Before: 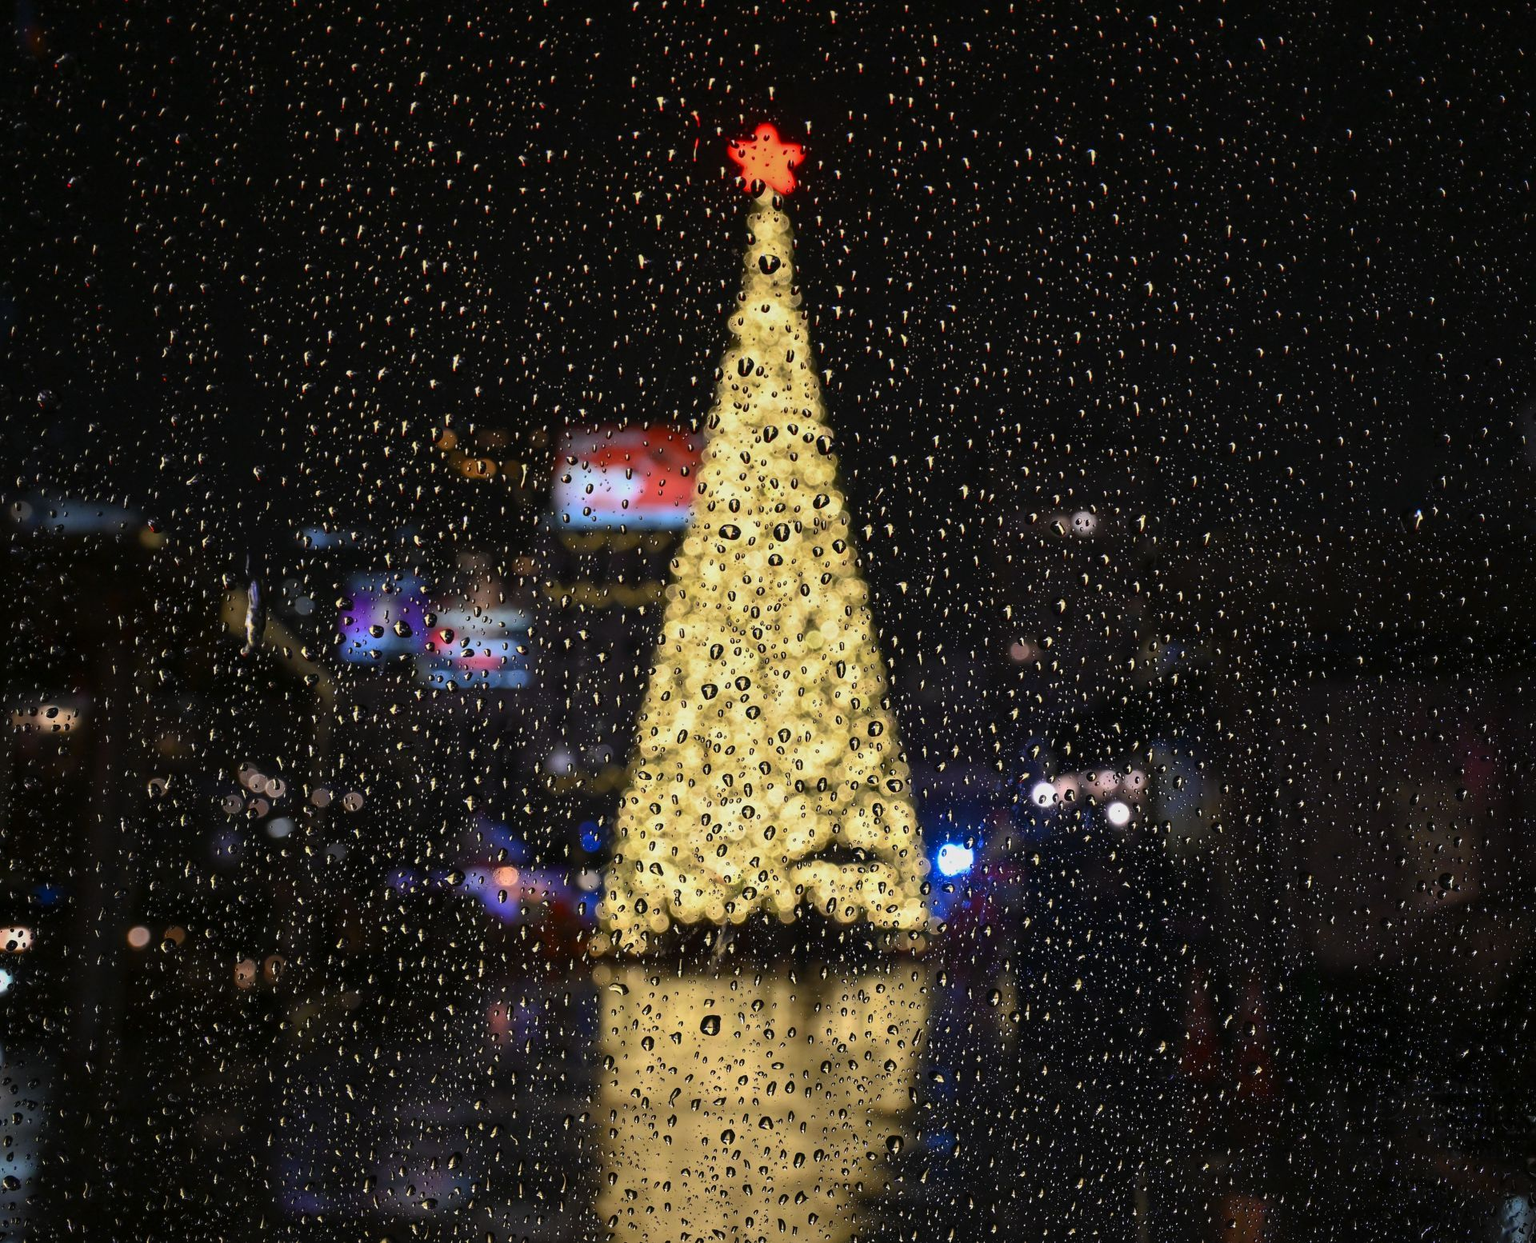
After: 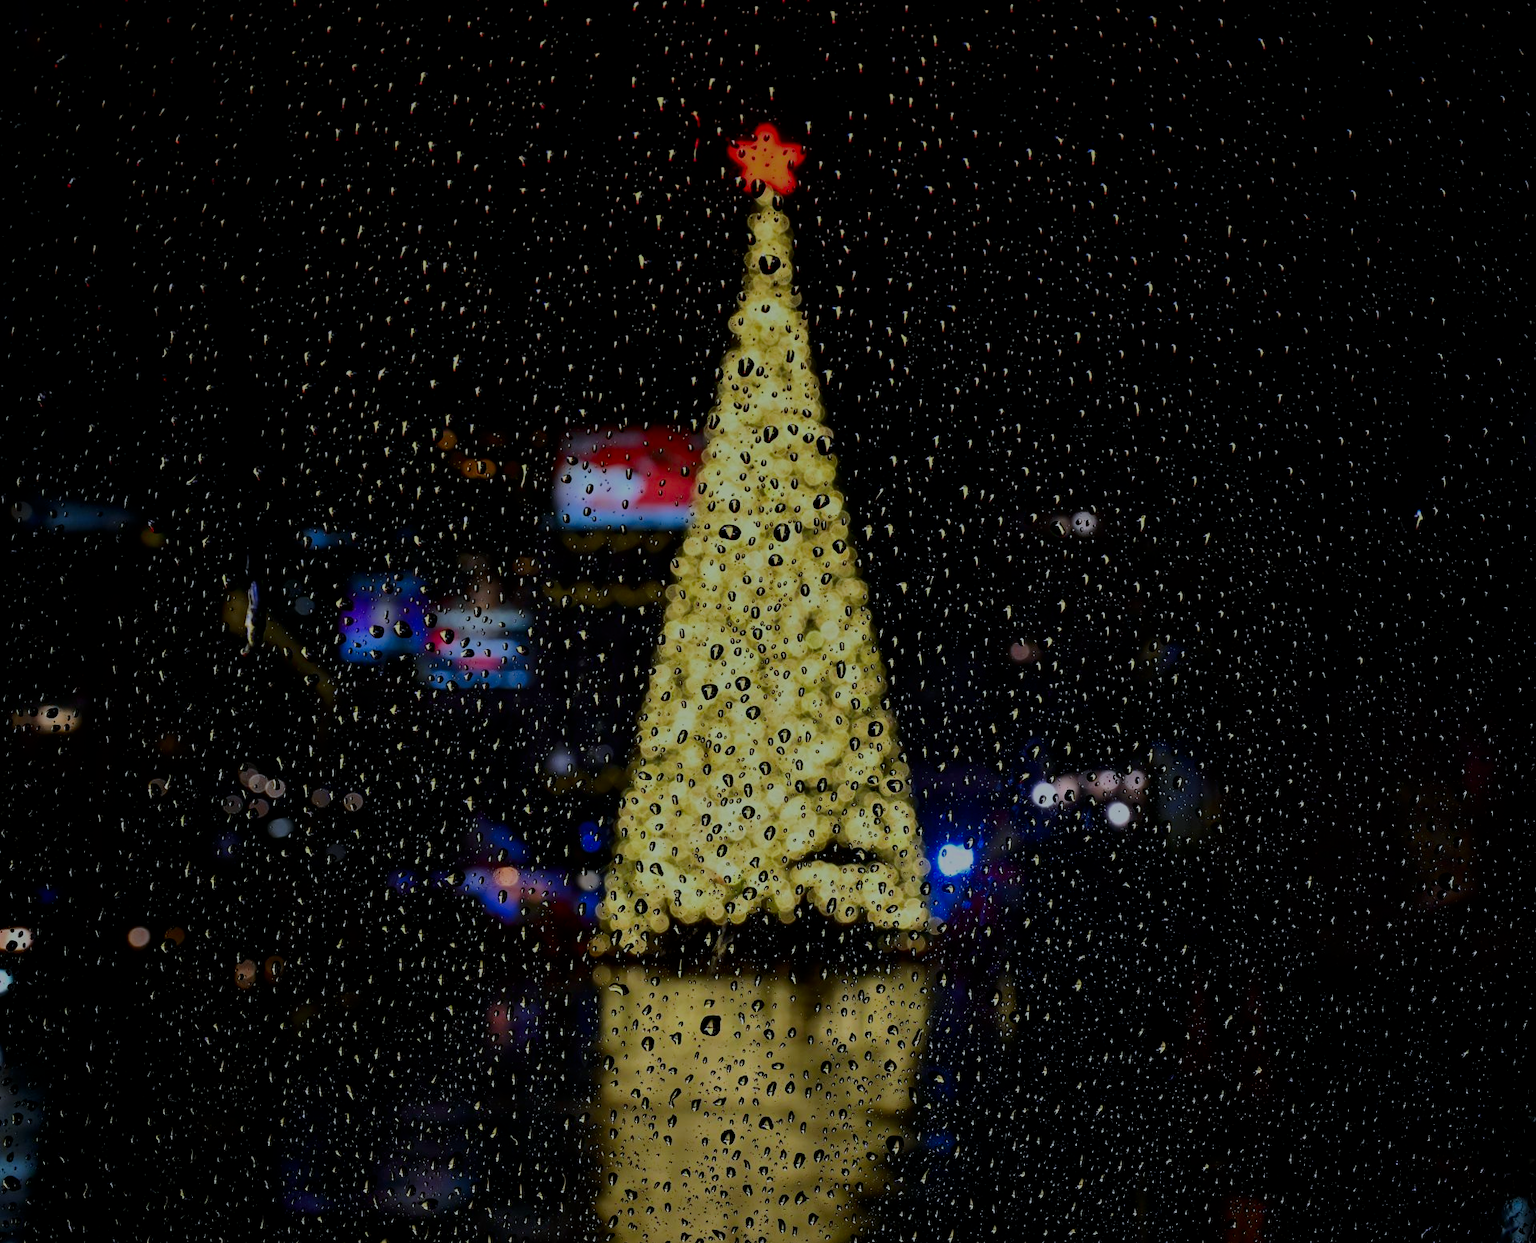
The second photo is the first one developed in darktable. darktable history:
contrast brightness saturation: brightness -0.25, saturation 0.2
white balance: red 0.925, blue 1.046
filmic rgb: black relative exposure -6.98 EV, white relative exposure 5.63 EV, hardness 2.86
bloom: on, module defaults
